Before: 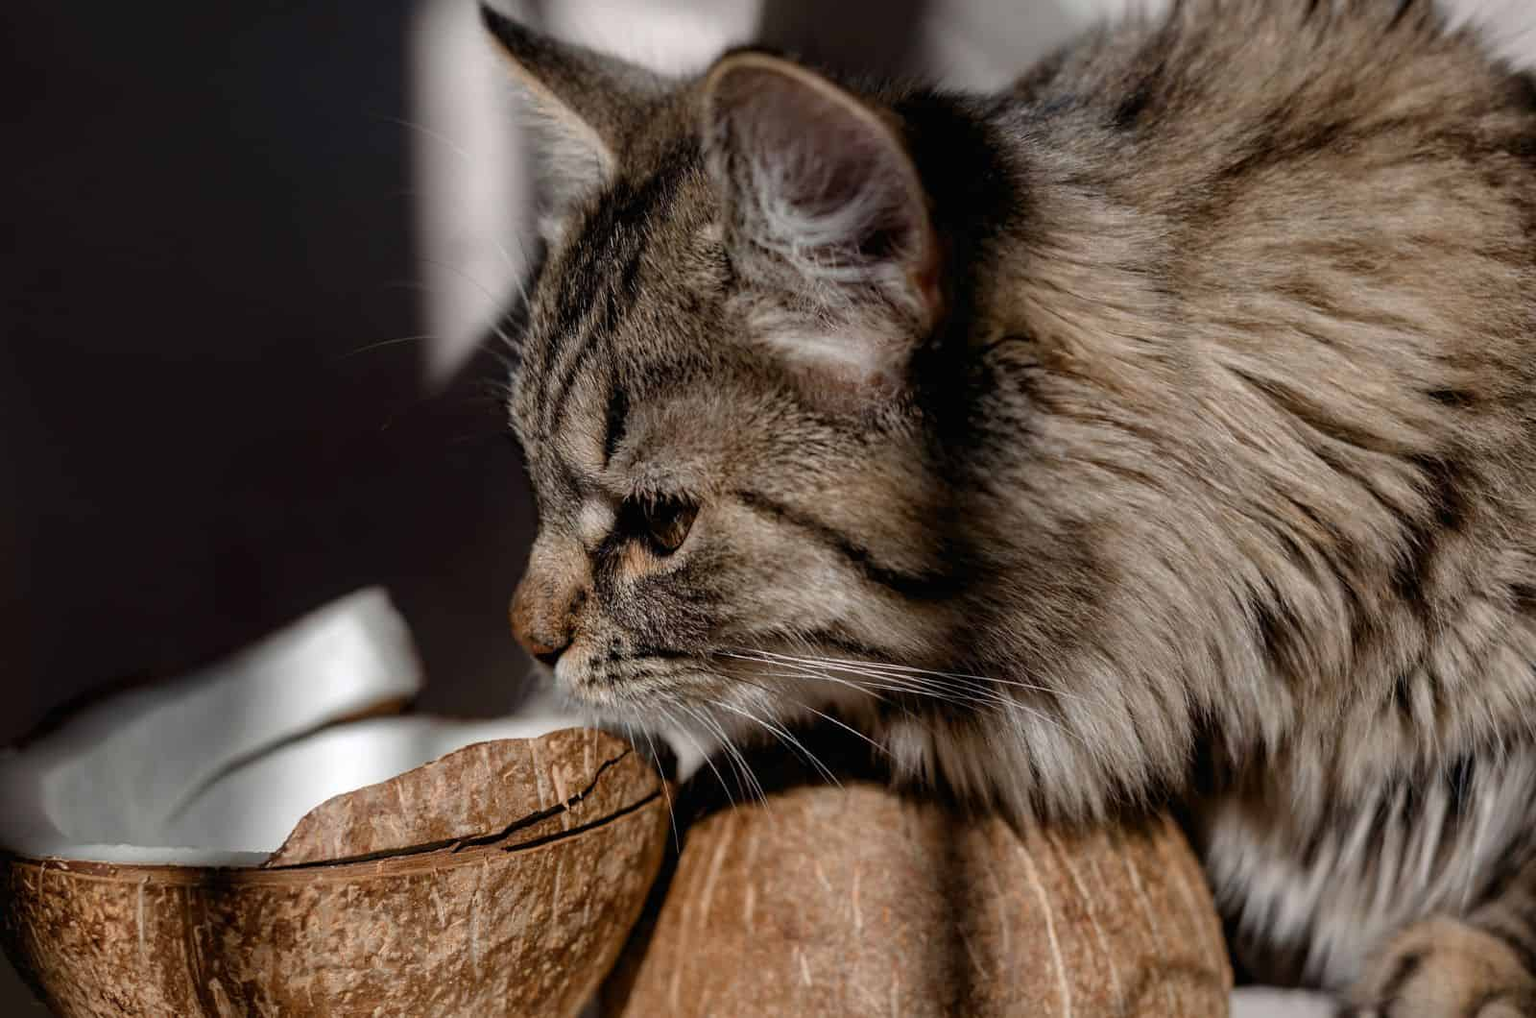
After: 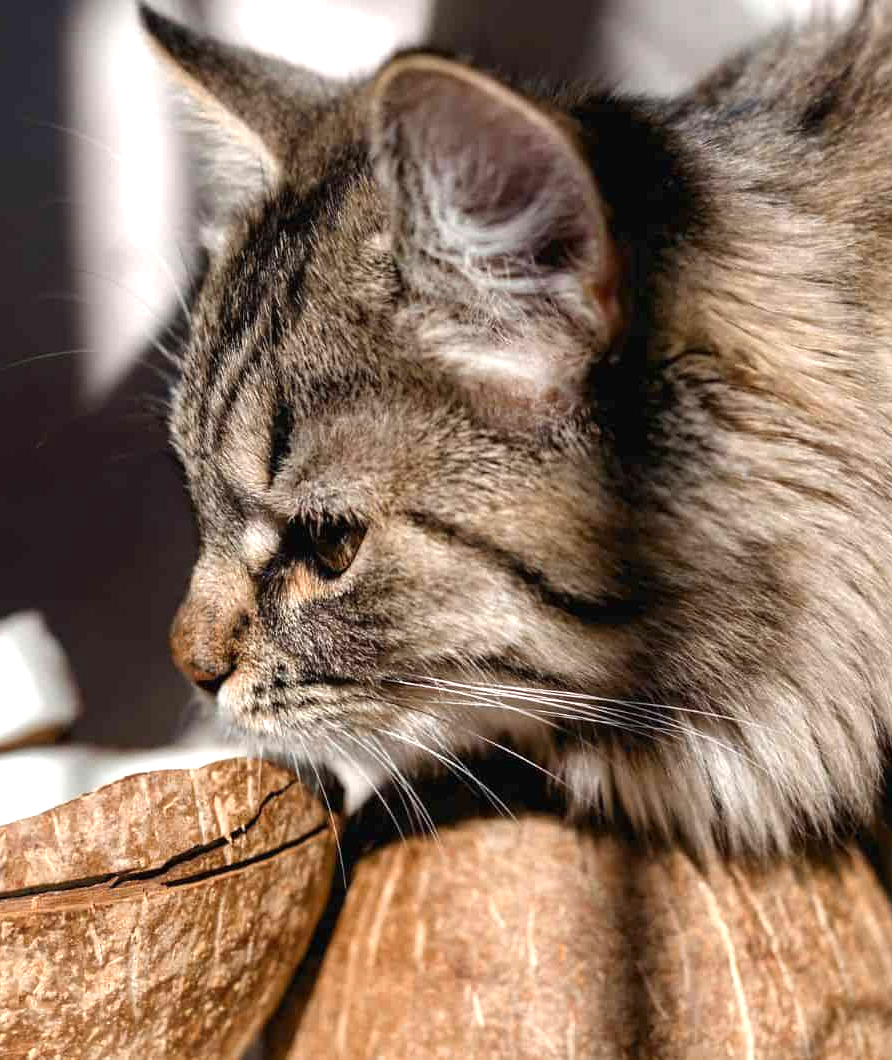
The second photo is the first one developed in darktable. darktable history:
exposure: black level correction 0, exposure 1.101 EV, compensate highlight preservation false
crop and rotate: left 22.569%, right 21.627%
